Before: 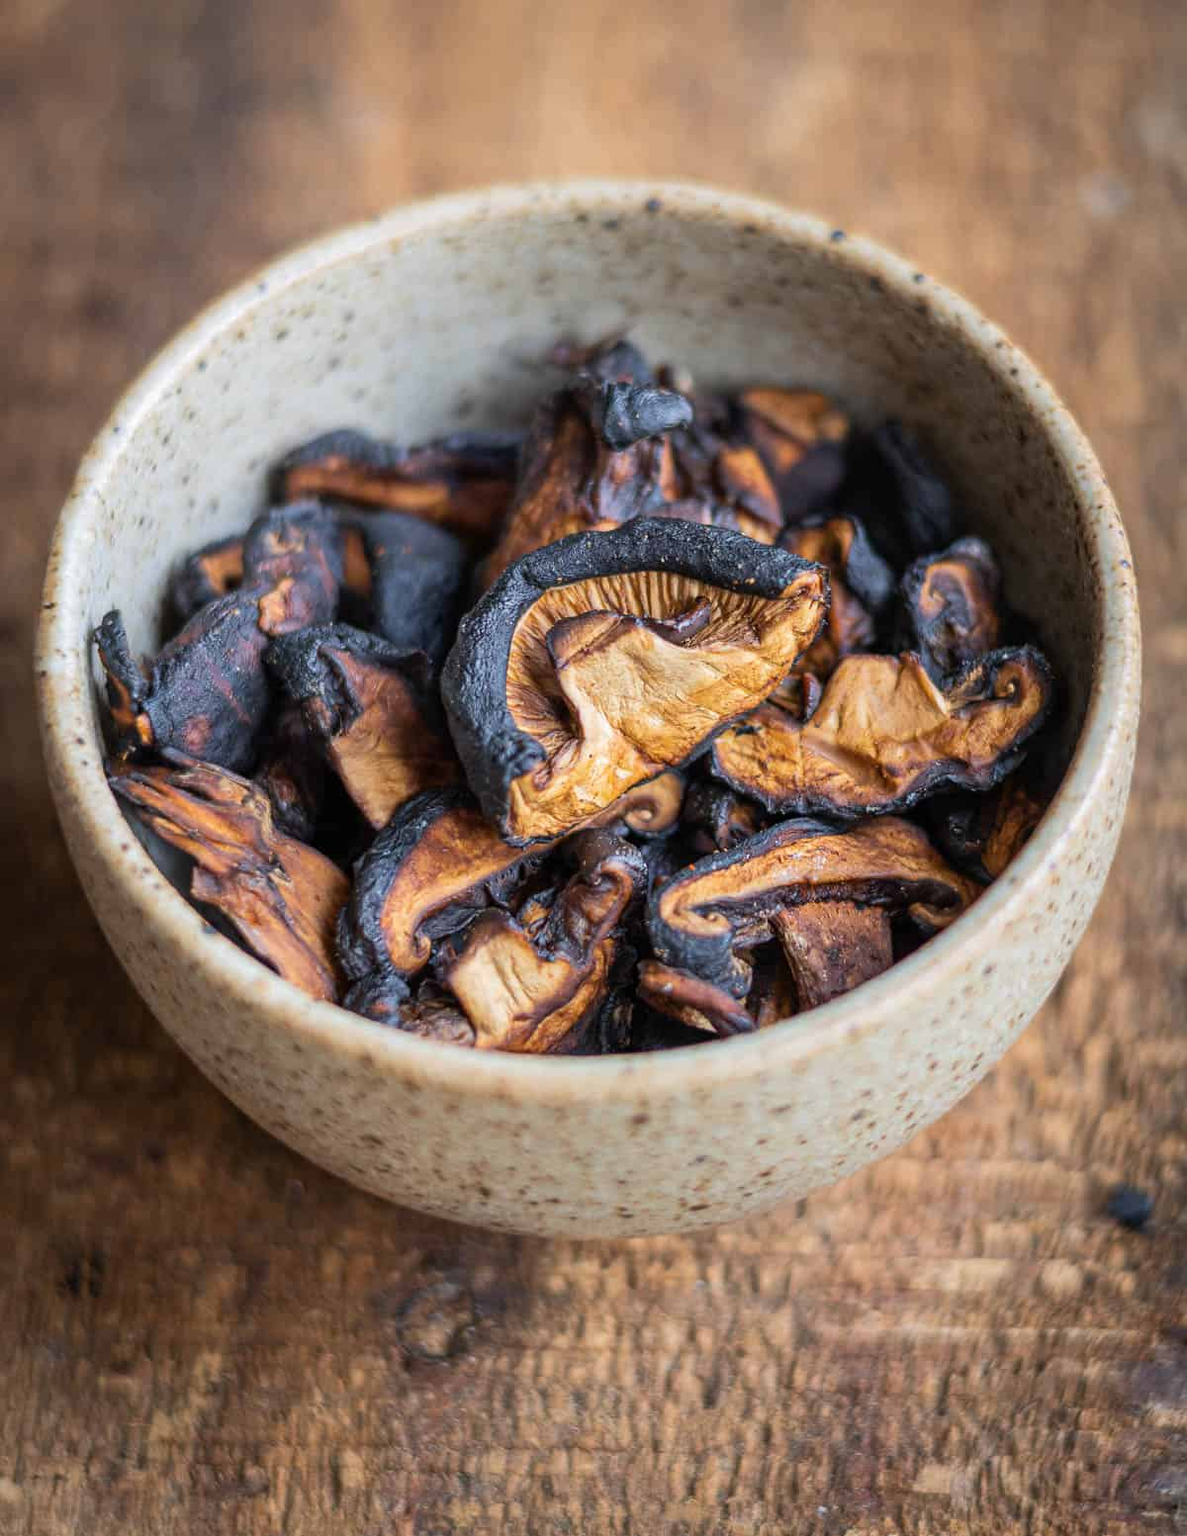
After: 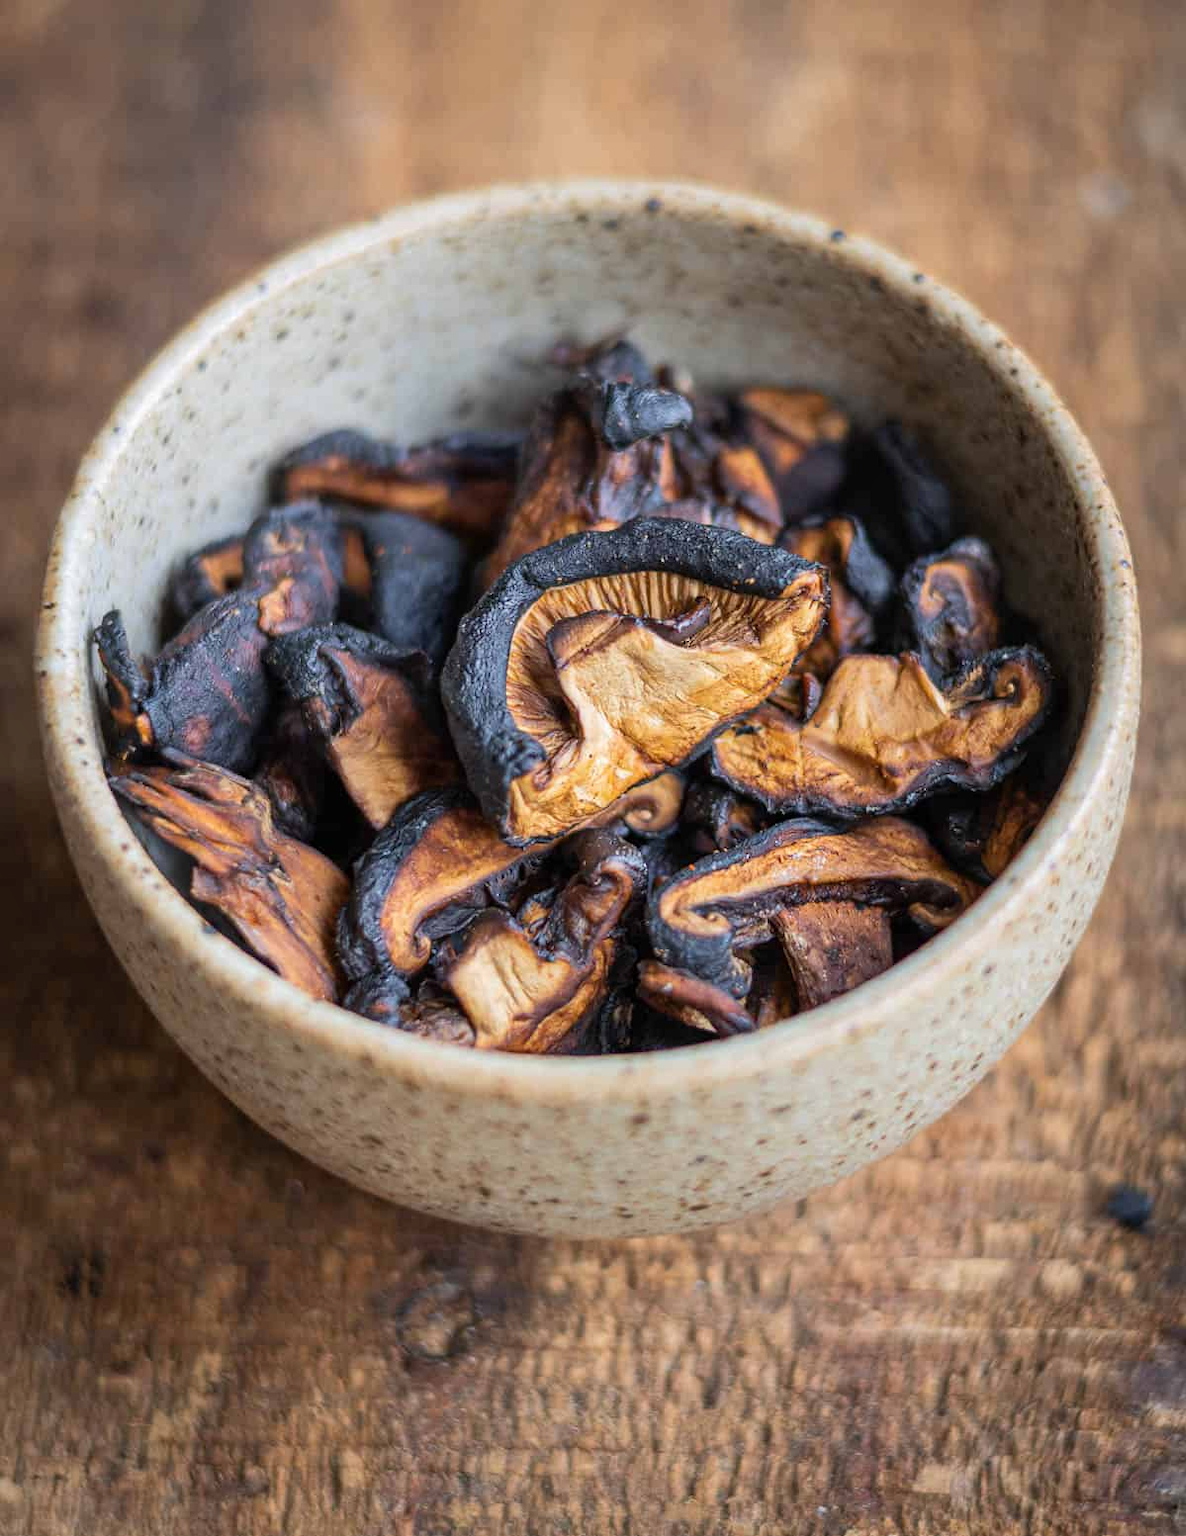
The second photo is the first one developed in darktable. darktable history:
shadows and highlights: shadows 31.54, highlights -32.14, soften with gaussian
